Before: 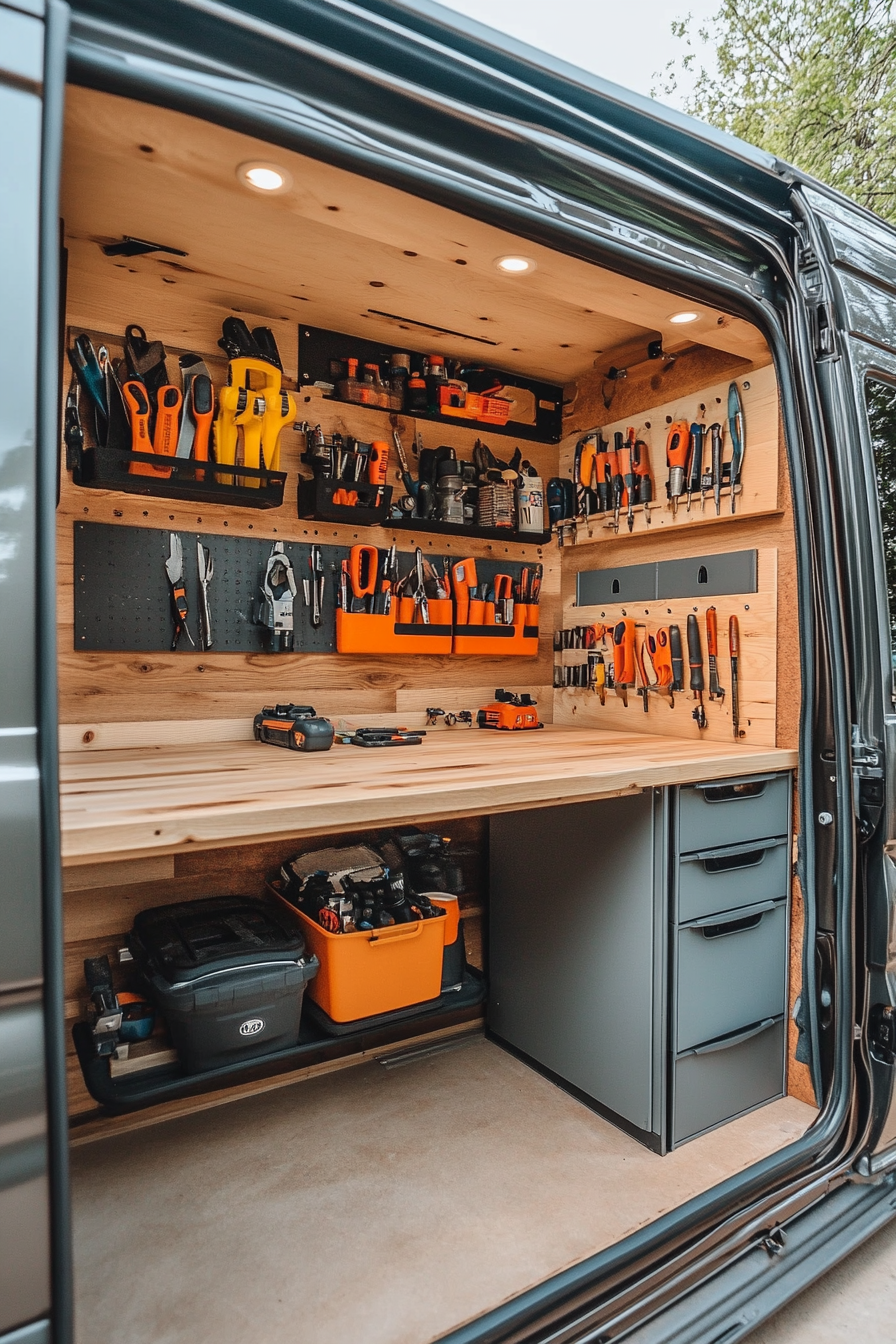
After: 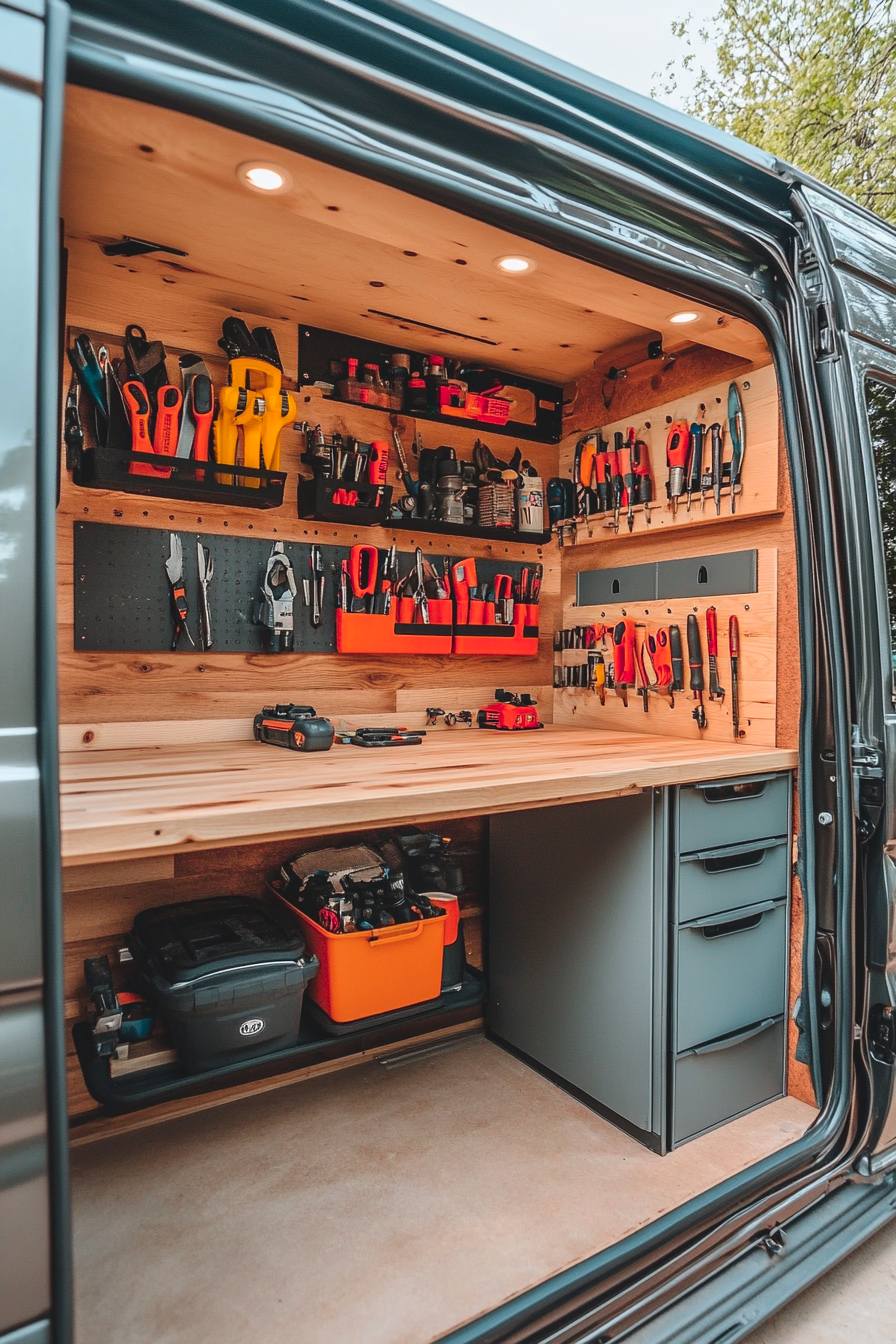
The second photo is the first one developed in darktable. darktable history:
shadows and highlights: radius 92.61, shadows -15.7, white point adjustment 0.228, highlights 31.8, compress 48.45%, soften with gaussian
color balance rgb: global offset › luminance 0.502%, perceptual saturation grading › global saturation 24.917%, hue shift -8.46°
